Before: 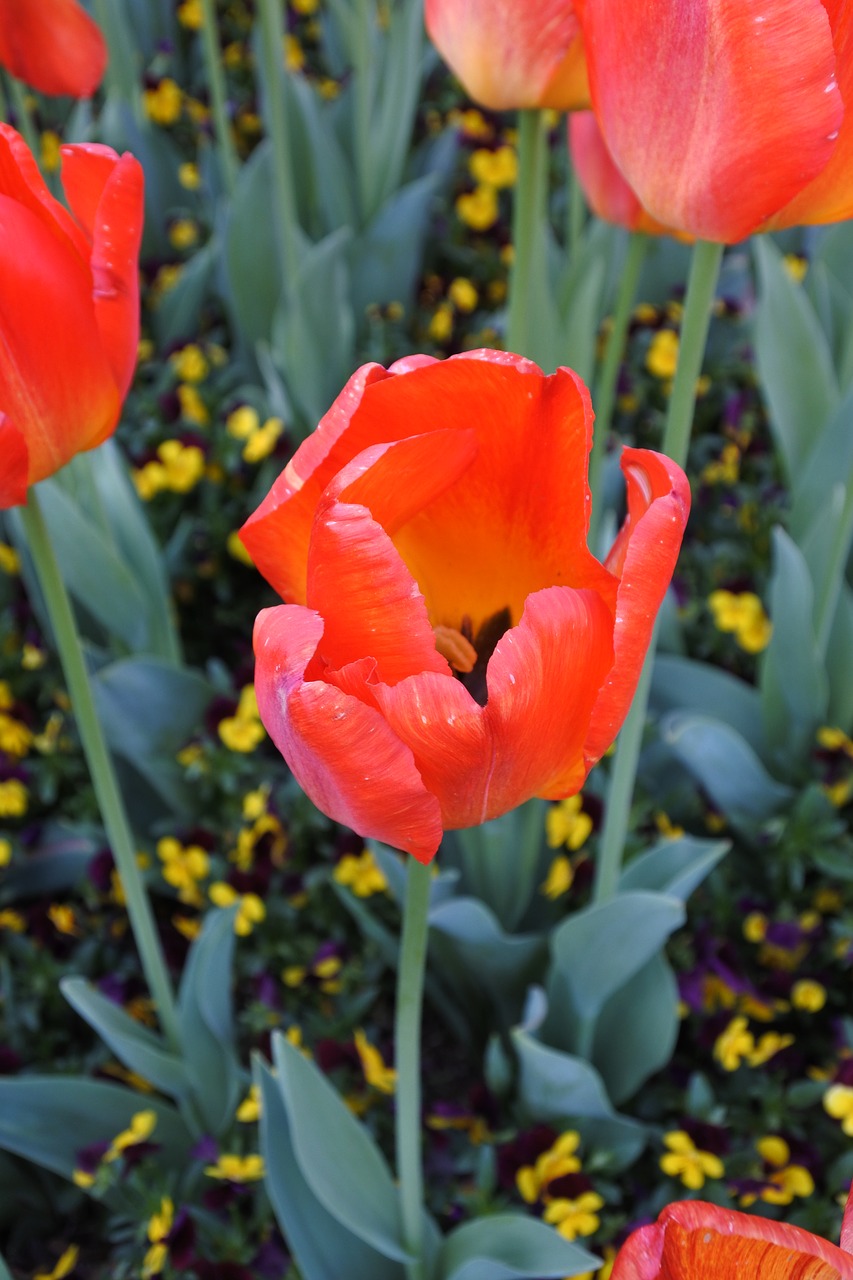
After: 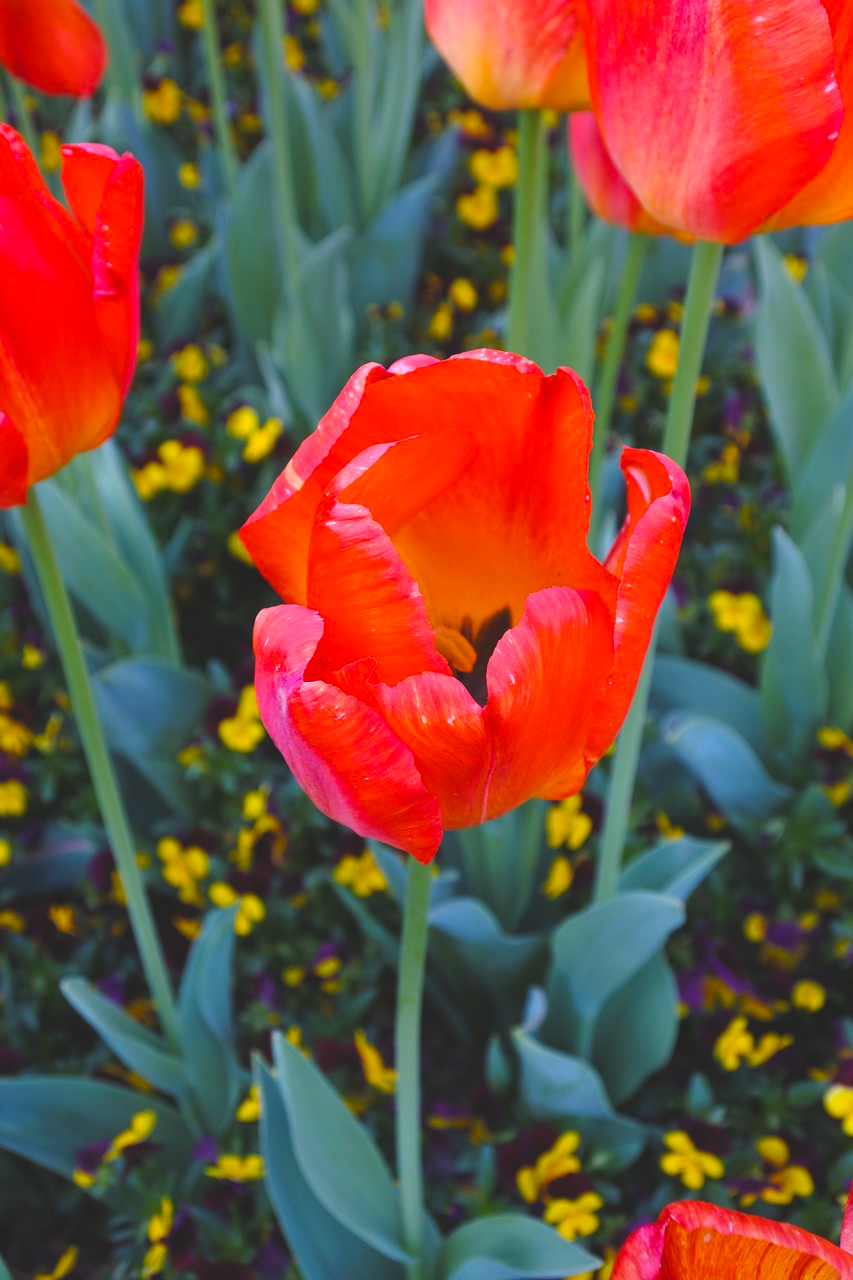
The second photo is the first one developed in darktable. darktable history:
color balance rgb: highlights gain › chroma 0.288%, highlights gain › hue 332.96°, global offset › luminance 1.531%, linear chroma grading › shadows -8.404%, linear chroma grading › global chroma 9.665%, perceptual saturation grading › global saturation 25.433%, global vibrance 24.348%
